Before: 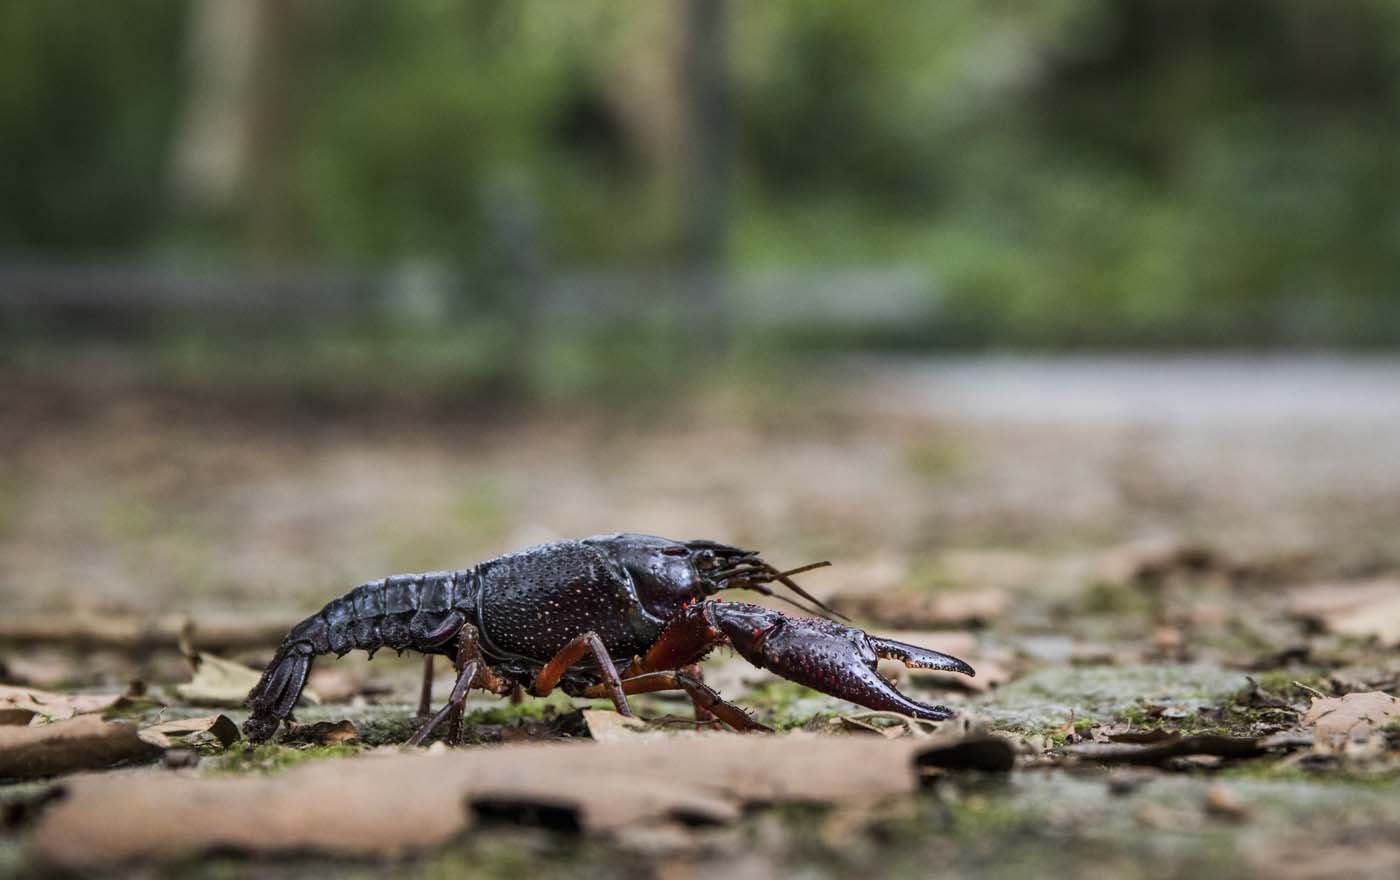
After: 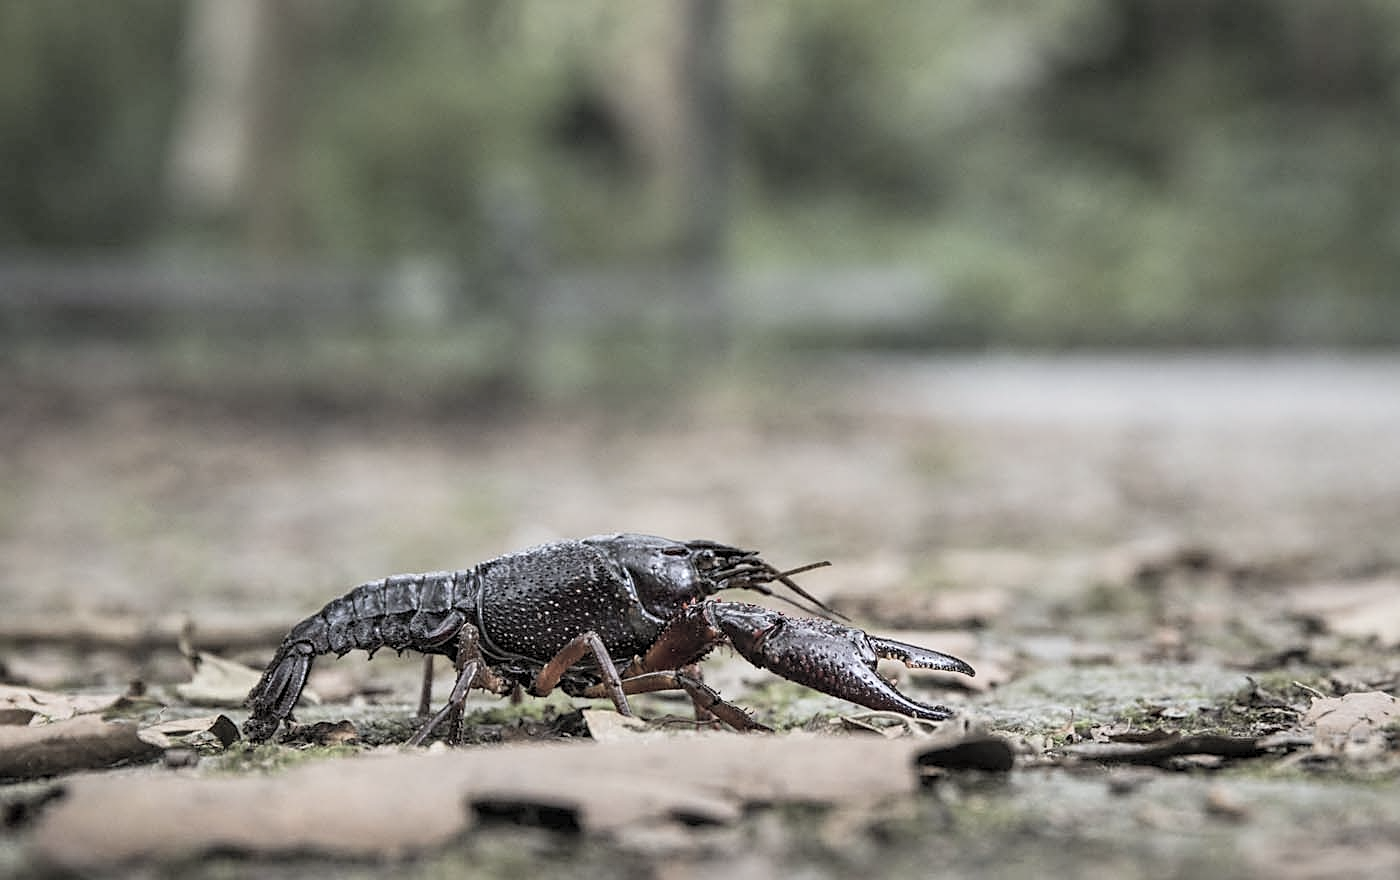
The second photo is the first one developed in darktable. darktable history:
sharpen: on, module defaults
local contrast: highlights 105%, shadows 97%, detail 119%, midtone range 0.2
contrast brightness saturation: brightness 0.18, saturation -0.506
